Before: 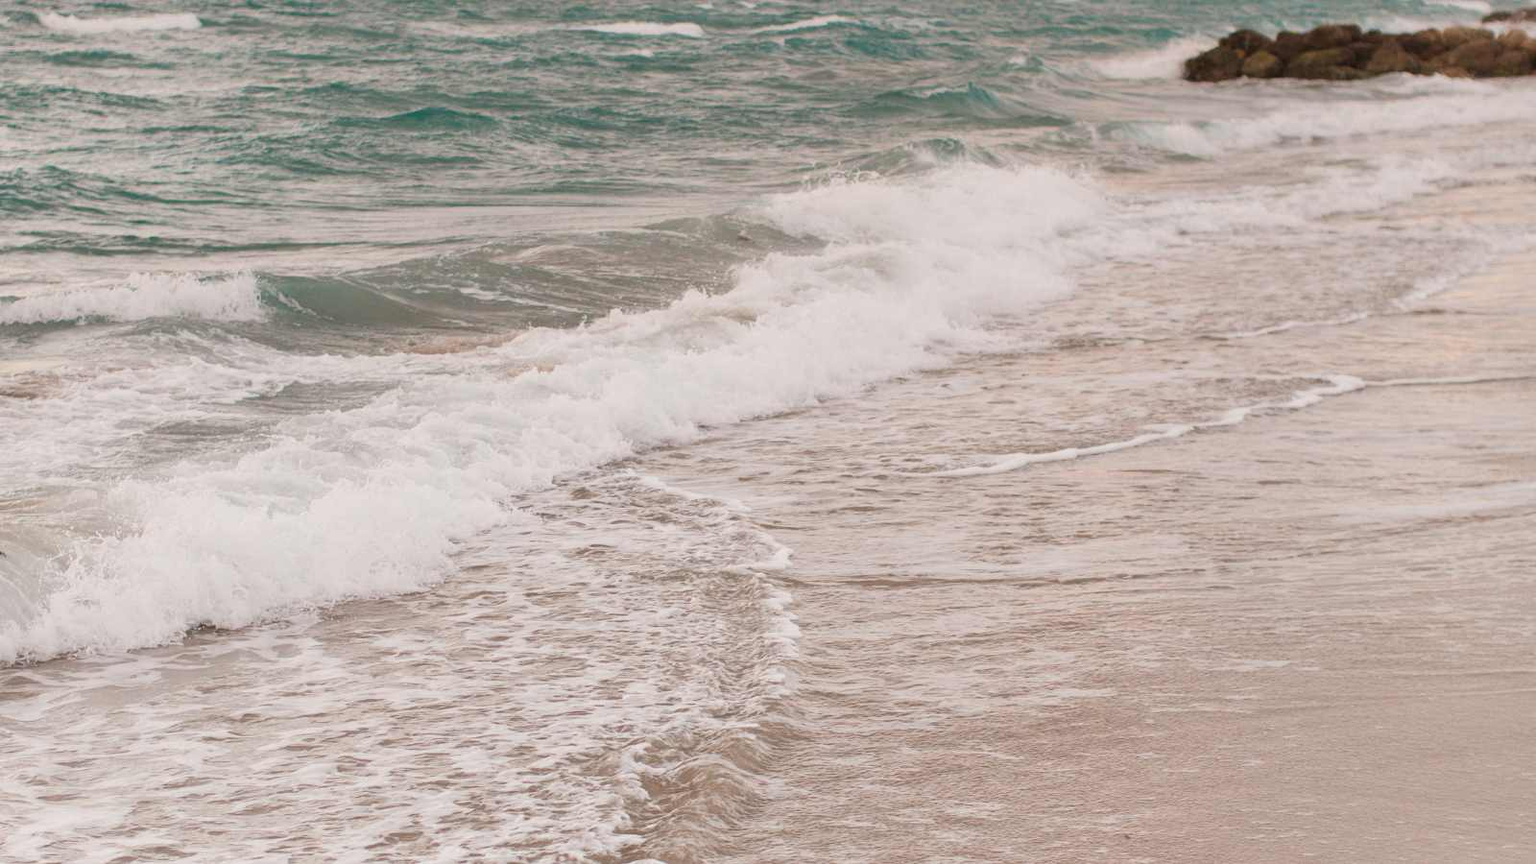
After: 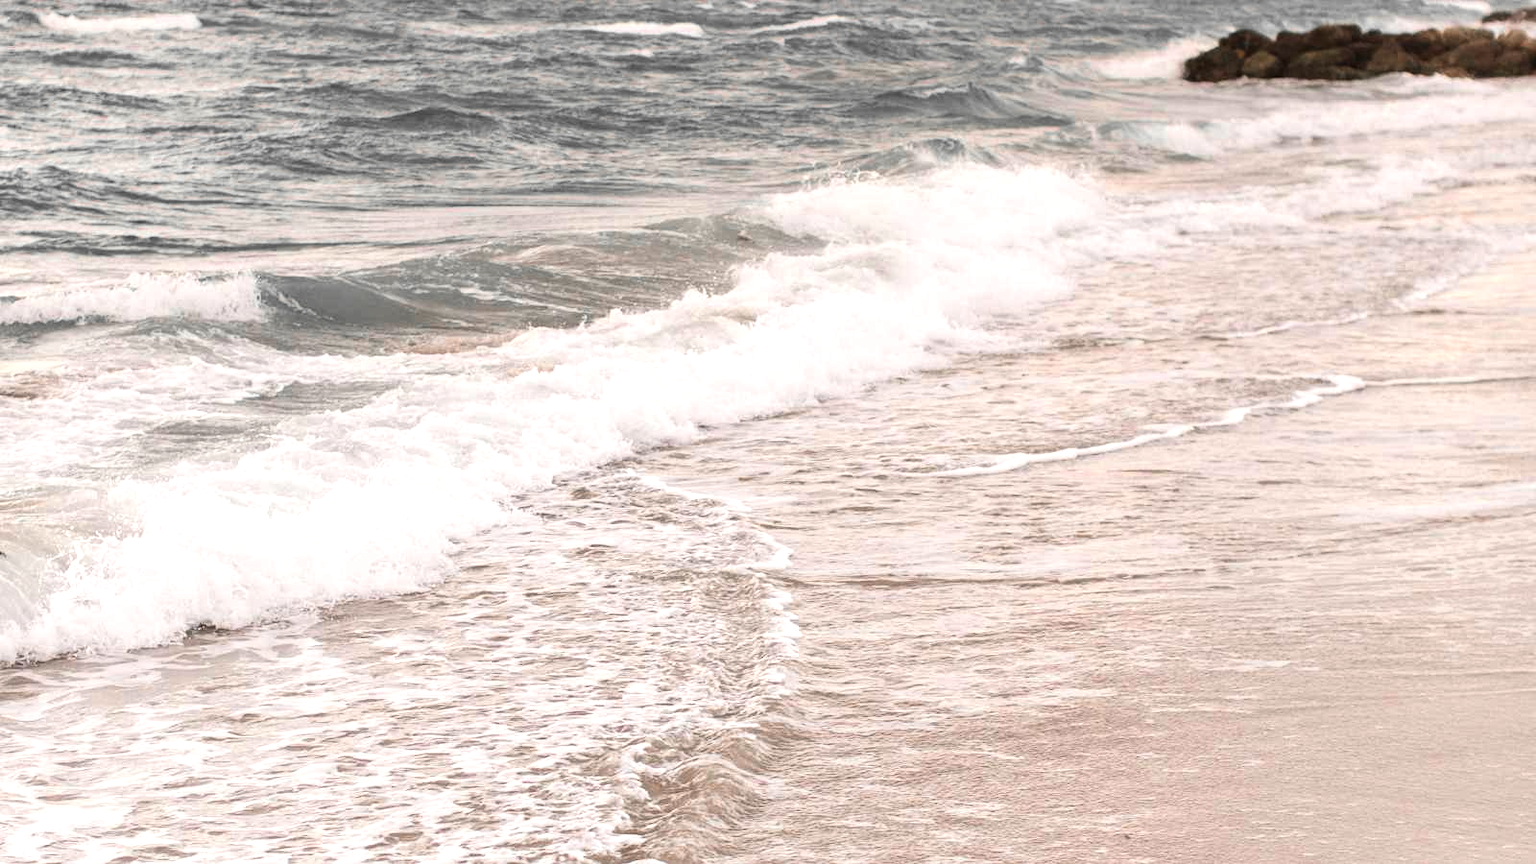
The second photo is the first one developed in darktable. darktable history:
tone equalizer: -8 EV -0.761 EV, -7 EV -0.706 EV, -6 EV -0.602 EV, -5 EV -0.376 EV, -3 EV 0.387 EV, -2 EV 0.6 EV, -1 EV 0.675 EV, +0 EV 0.721 EV, edges refinement/feathering 500, mask exposure compensation -1.57 EV, preserve details no
color zones: curves: ch0 [(0, 0.447) (0.184, 0.543) (0.323, 0.476) (0.429, 0.445) (0.571, 0.443) (0.714, 0.451) (0.857, 0.452) (1, 0.447)]; ch1 [(0, 0.464) (0.176, 0.46) (0.287, 0.177) (0.429, 0.002) (0.571, 0) (0.714, 0) (0.857, 0) (1, 0.464)]
